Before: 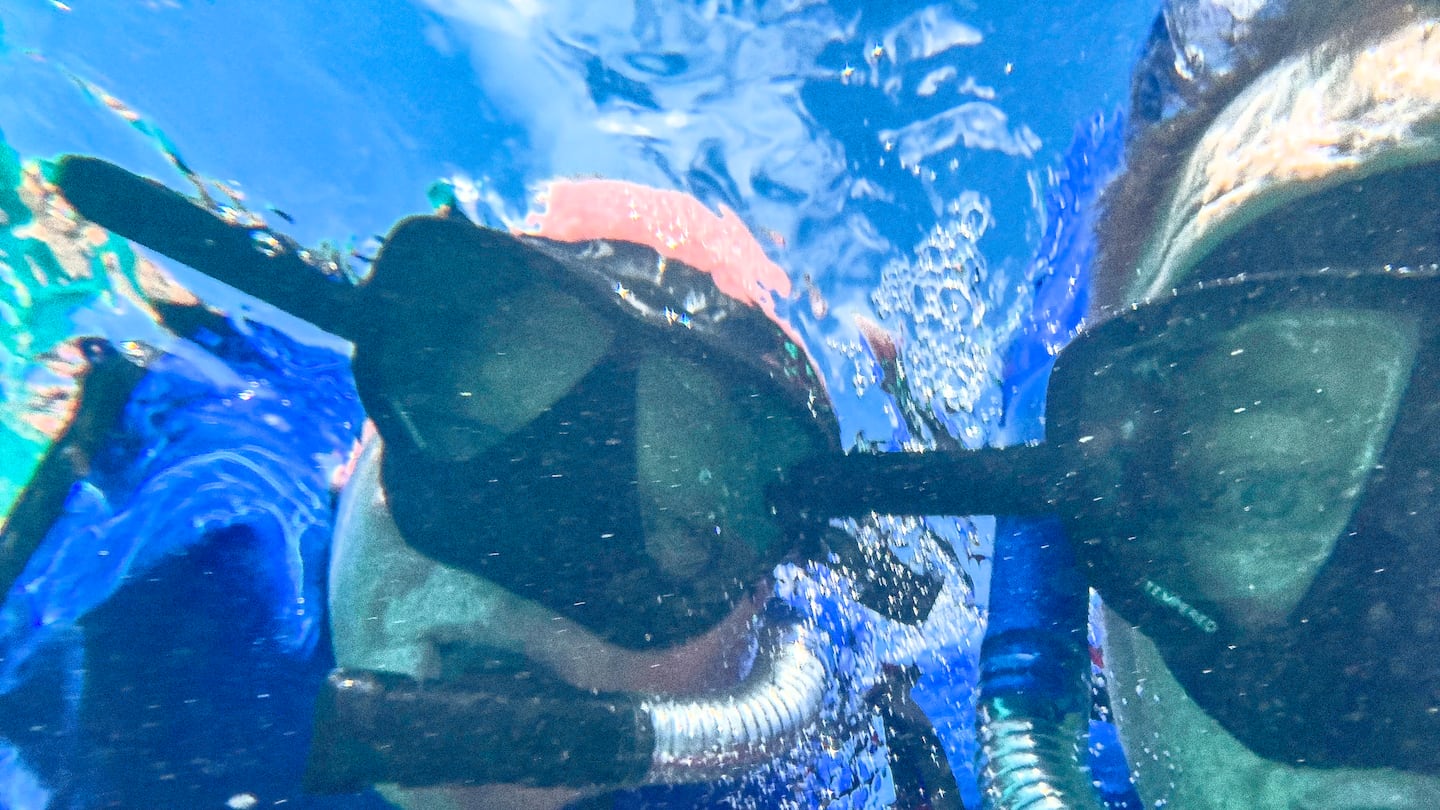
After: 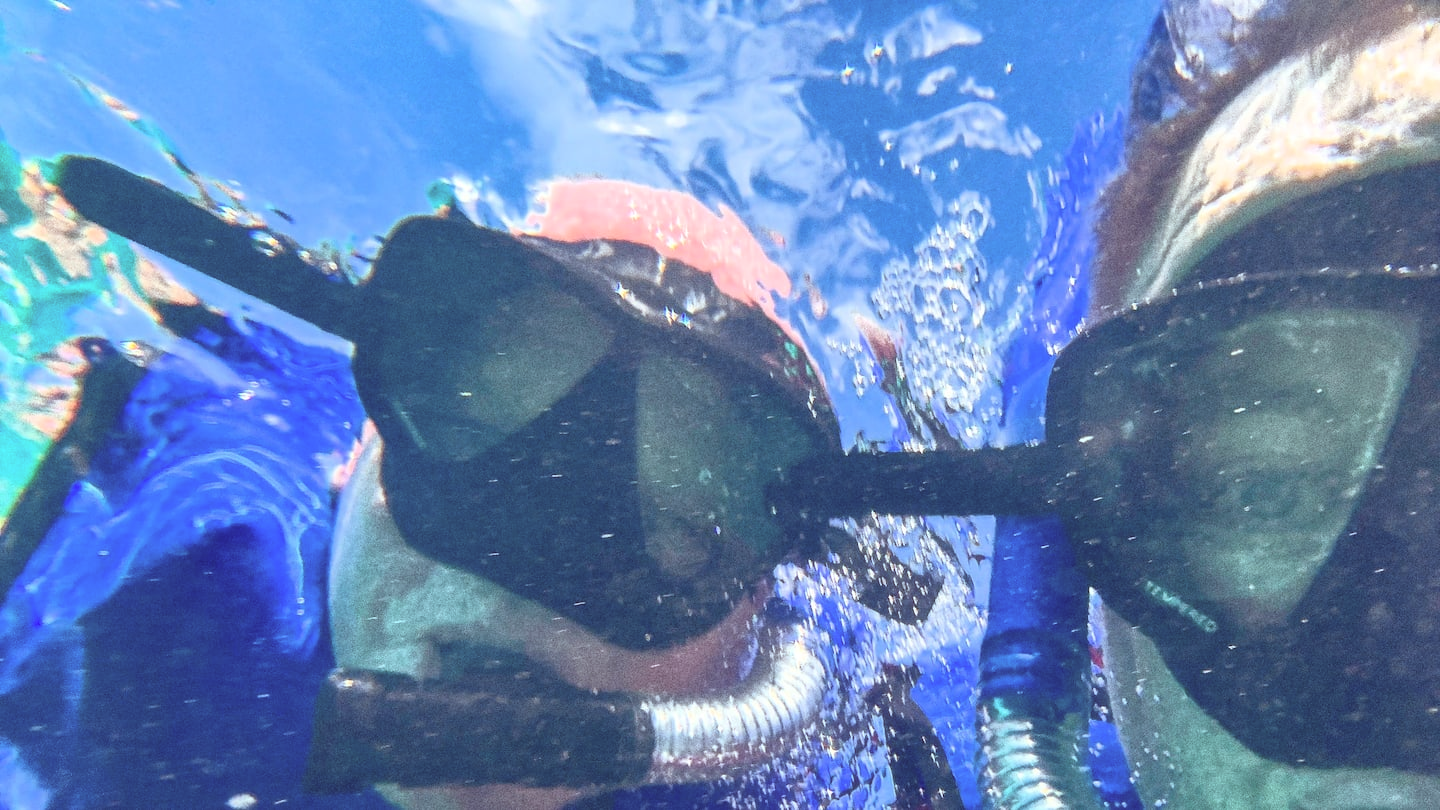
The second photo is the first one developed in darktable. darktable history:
rgb levels: mode RGB, independent channels, levels [[0, 0.474, 1], [0, 0.5, 1], [0, 0.5, 1]]
haze removal: strength -0.05
